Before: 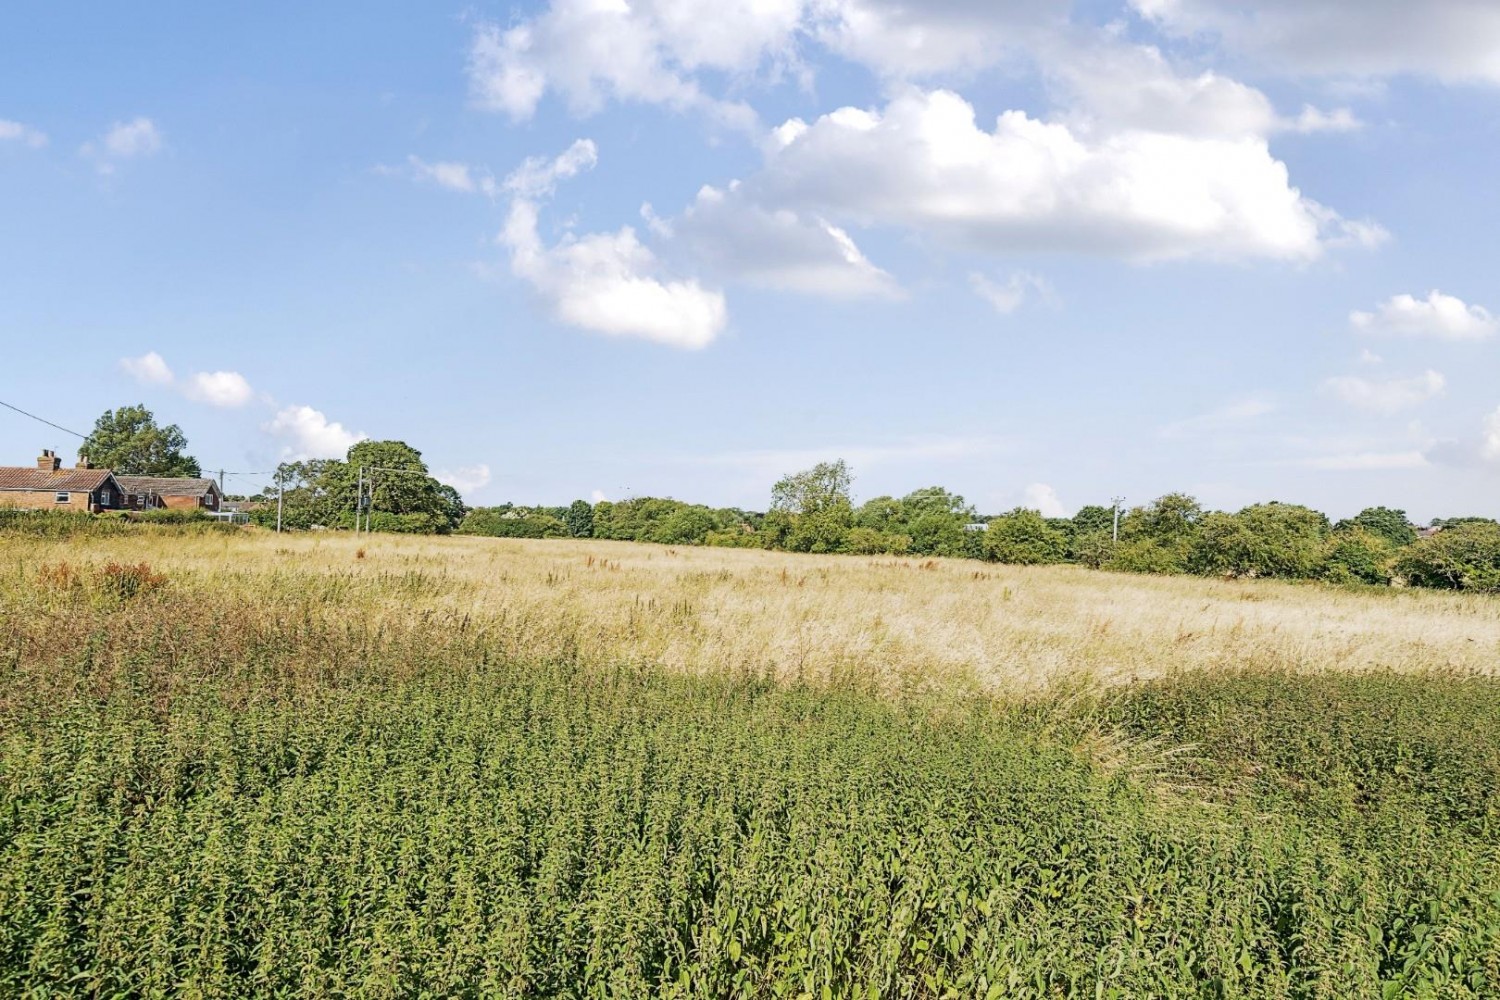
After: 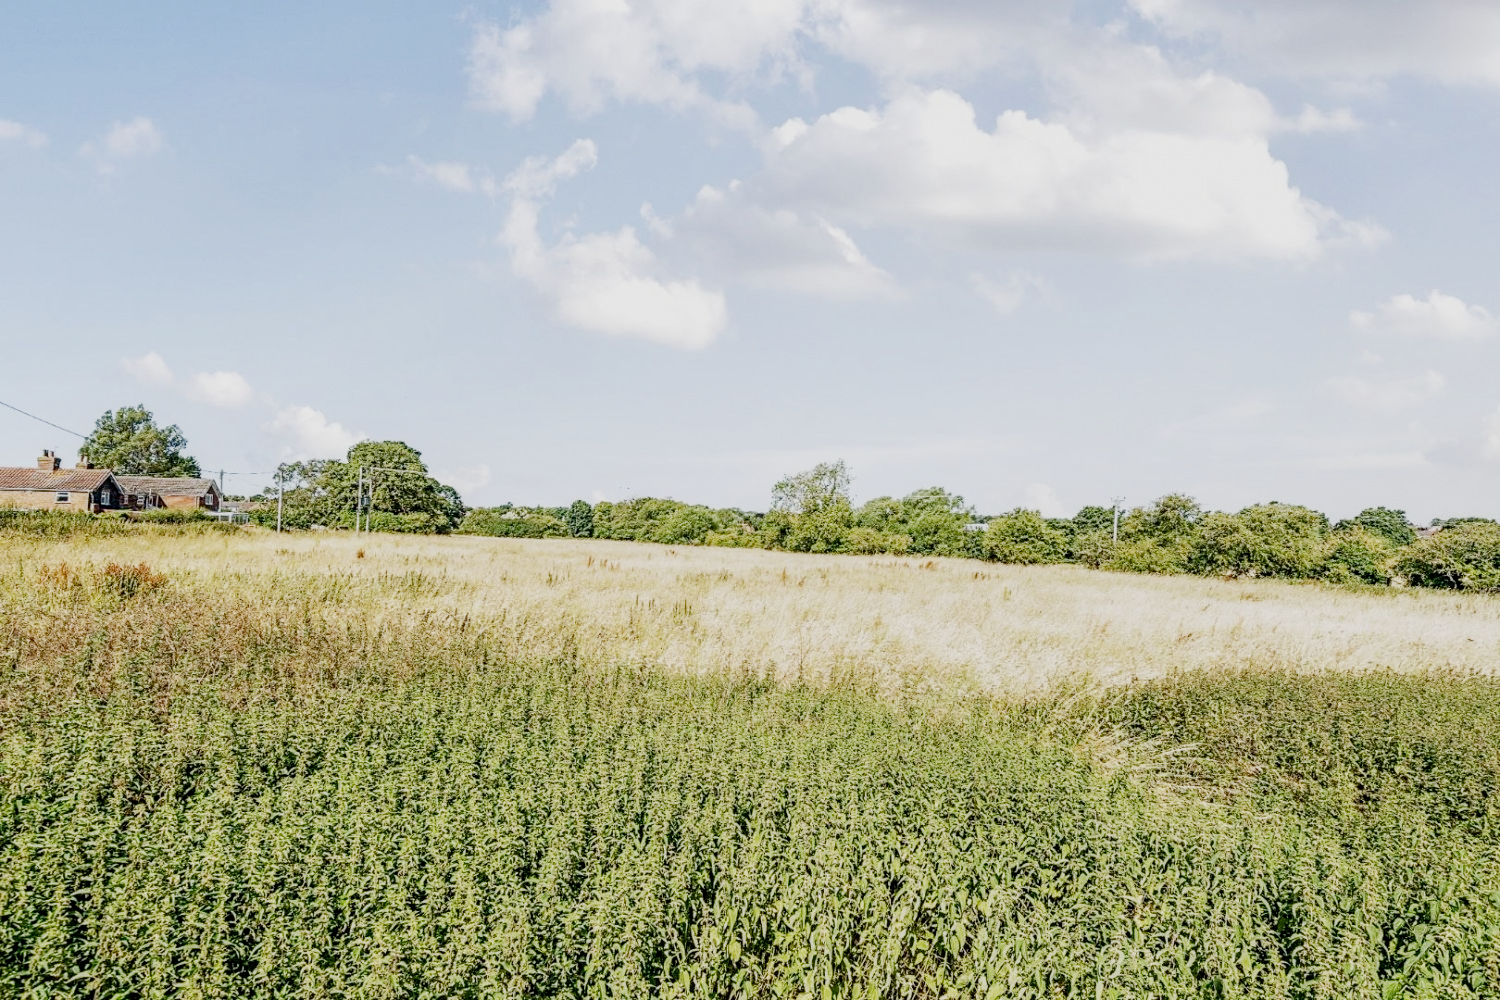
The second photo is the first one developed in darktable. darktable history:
local contrast: on, module defaults
exposure: exposure 0.602 EV, compensate exposure bias true, compensate highlight preservation false
filmic rgb: black relative exposure -9.34 EV, white relative exposure 6.73 EV, hardness 3.08, contrast 1.058, add noise in highlights 0.001, preserve chrominance no, color science v4 (2020)
